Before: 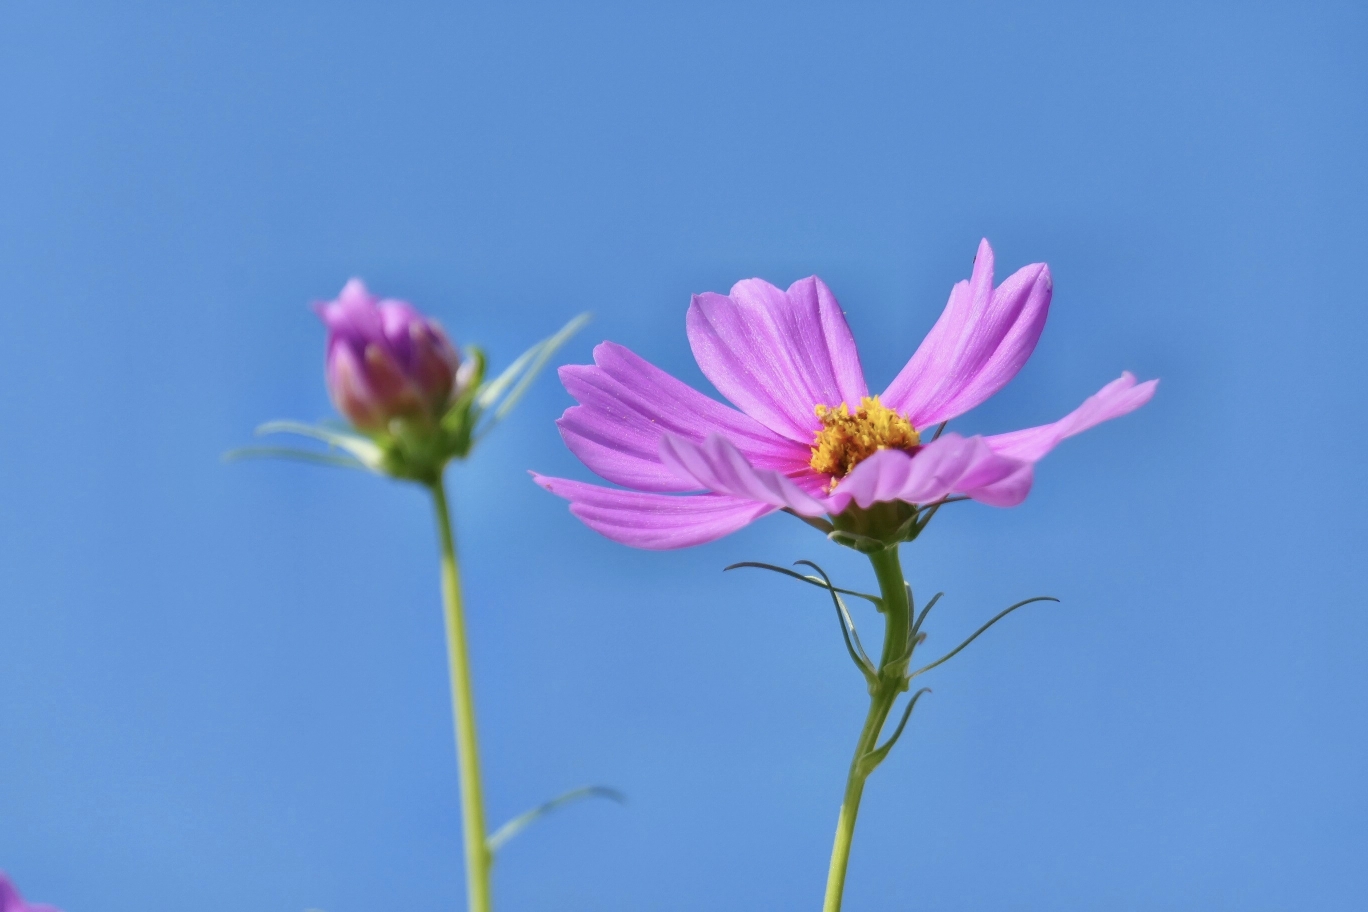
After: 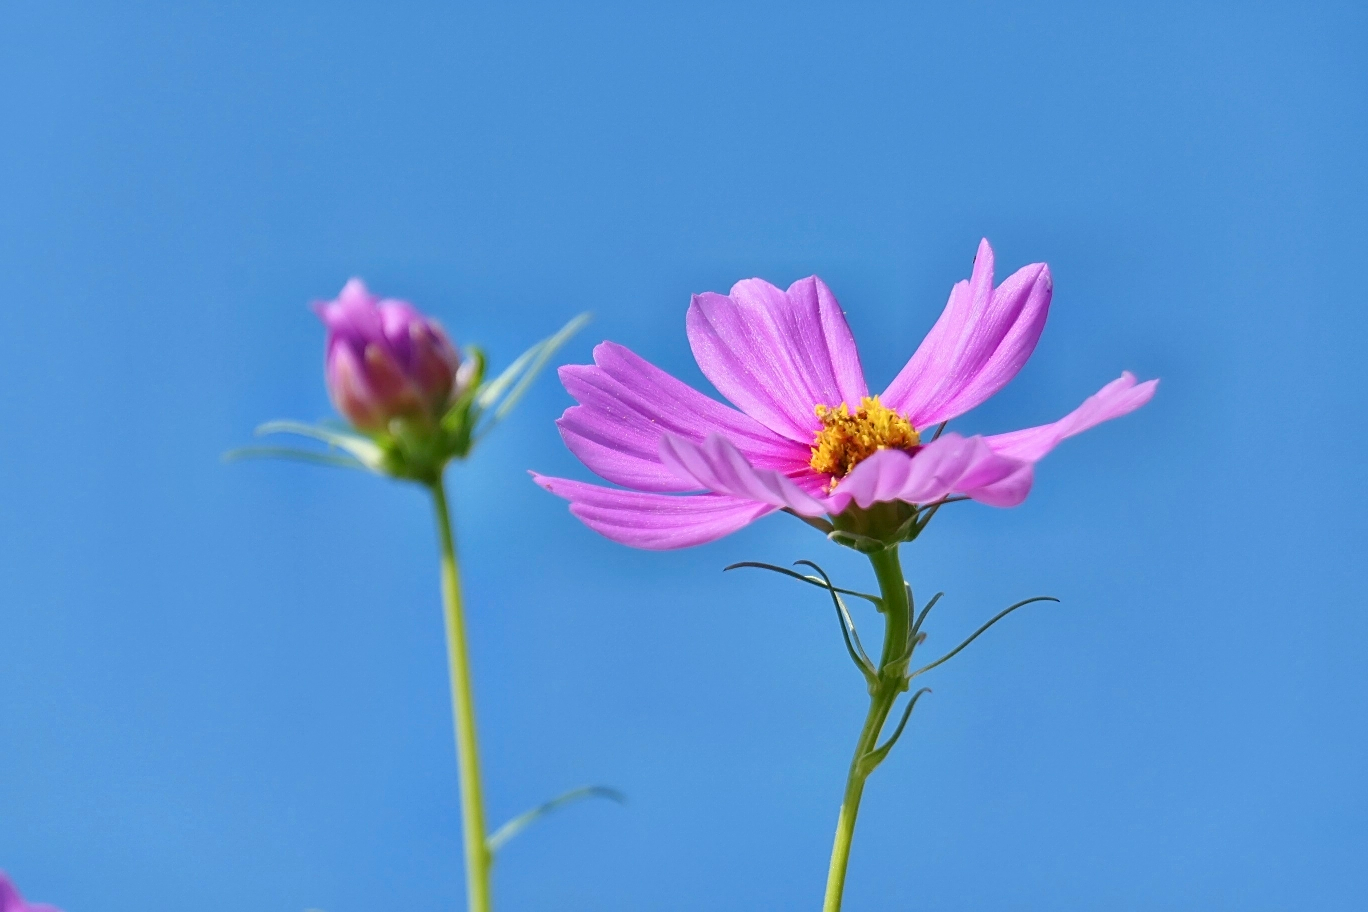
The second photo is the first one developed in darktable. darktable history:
shadows and highlights: shadows 36.81, highlights -27.81, soften with gaussian
sharpen: on, module defaults
